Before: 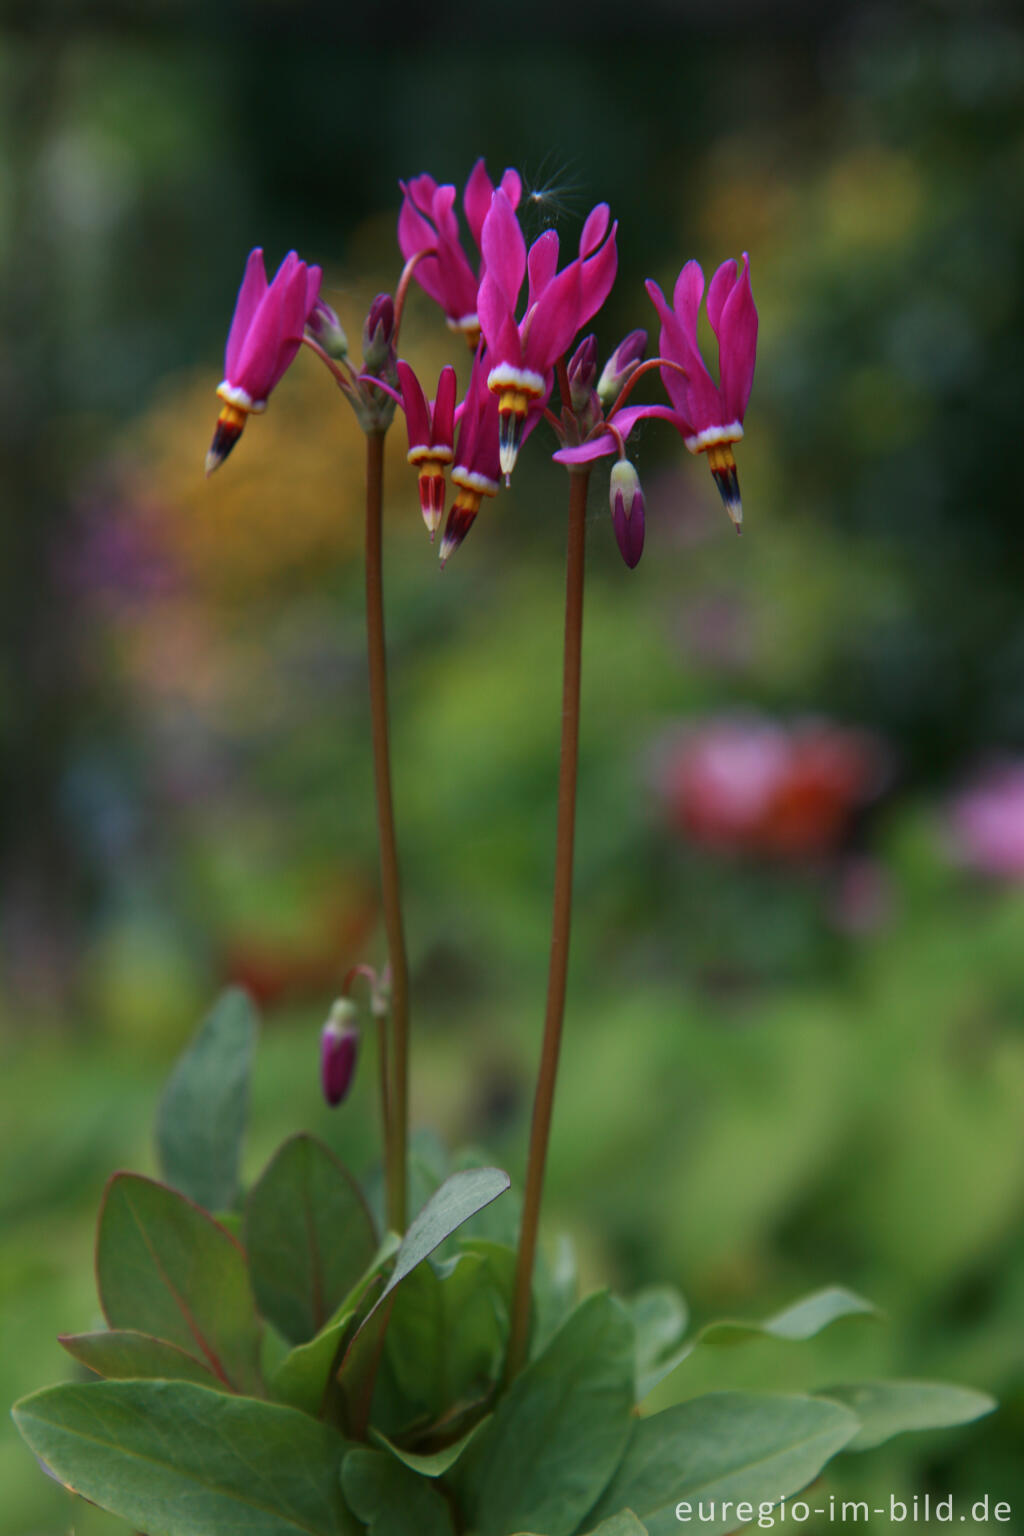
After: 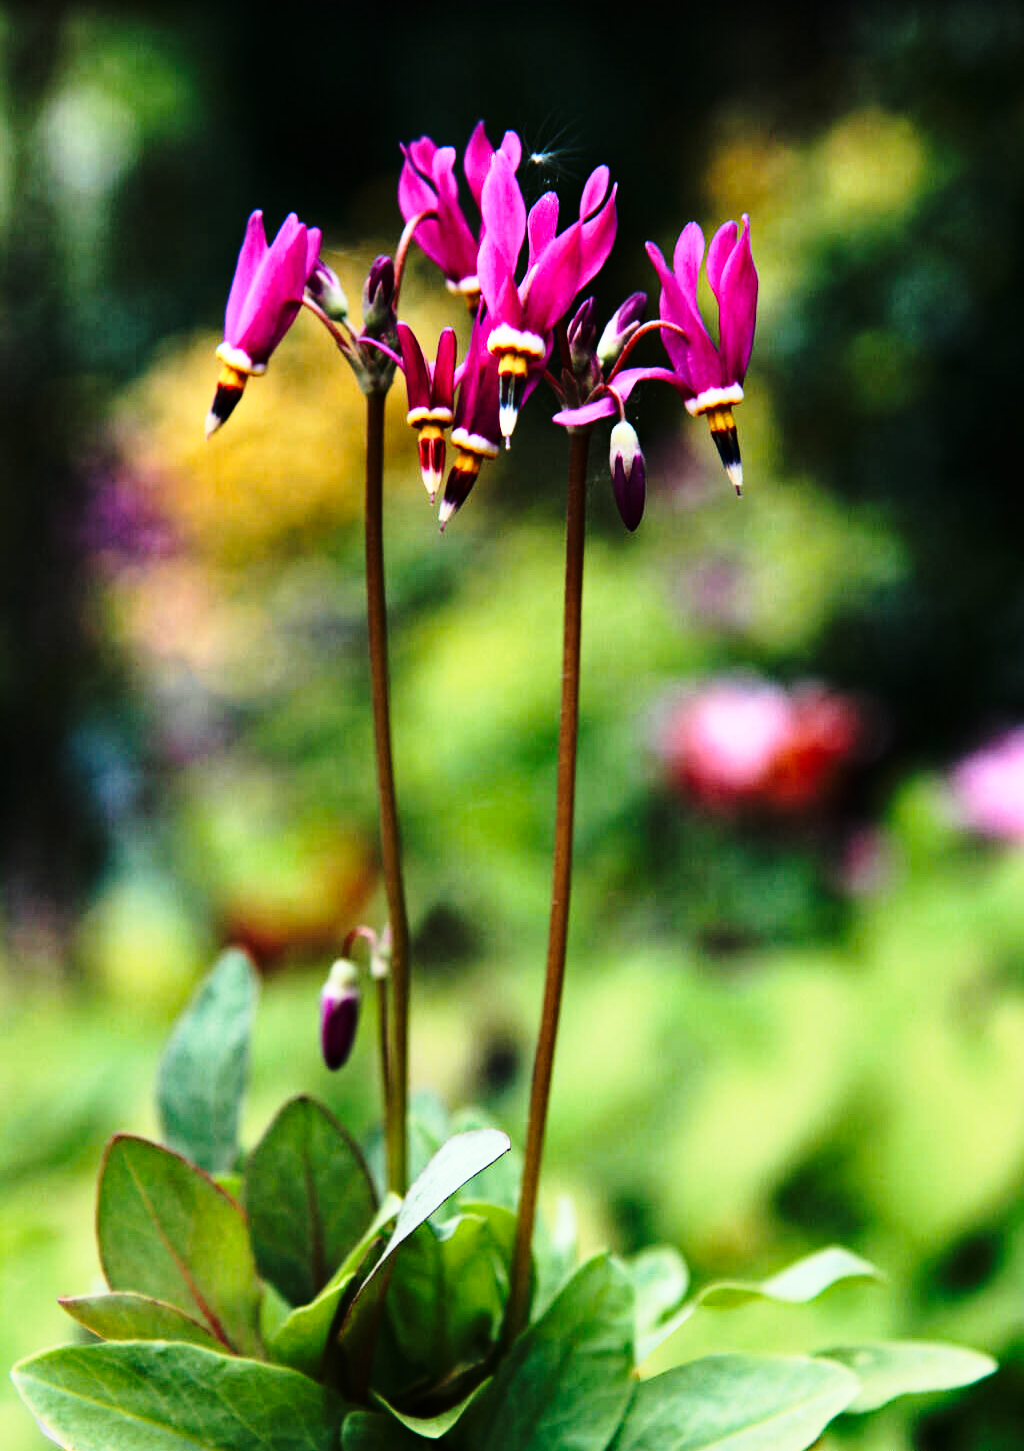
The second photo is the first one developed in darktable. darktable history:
crop and rotate: top 2.479%, bottom 3.018%
base curve: curves: ch0 [(0, 0) (0.028, 0.03) (0.121, 0.232) (0.46, 0.748) (0.859, 0.968) (1, 1)], preserve colors none
haze removal: strength 0.29, distance 0.25, compatibility mode true, adaptive false
rgb curve: curves: ch0 [(0, 0) (0.21, 0.15) (0.24, 0.21) (0.5, 0.75) (0.75, 0.96) (0.89, 0.99) (1, 1)]; ch1 [(0, 0.02) (0.21, 0.13) (0.25, 0.2) (0.5, 0.67) (0.75, 0.9) (0.89, 0.97) (1, 1)]; ch2 [(0, 0.02) (0.21, 0.13) (0.25, 0.2) (0.5, 0.67) (0.75, 0.9) (0.89, 0.97) (1, 1)], compensate middle gray true
